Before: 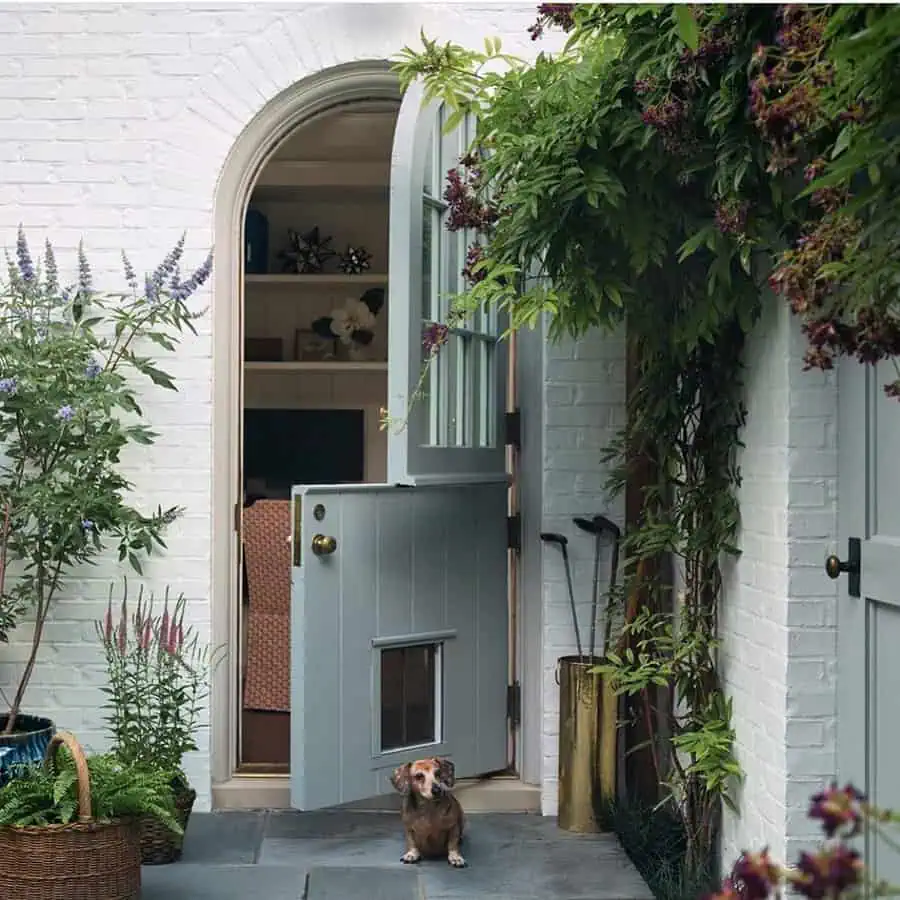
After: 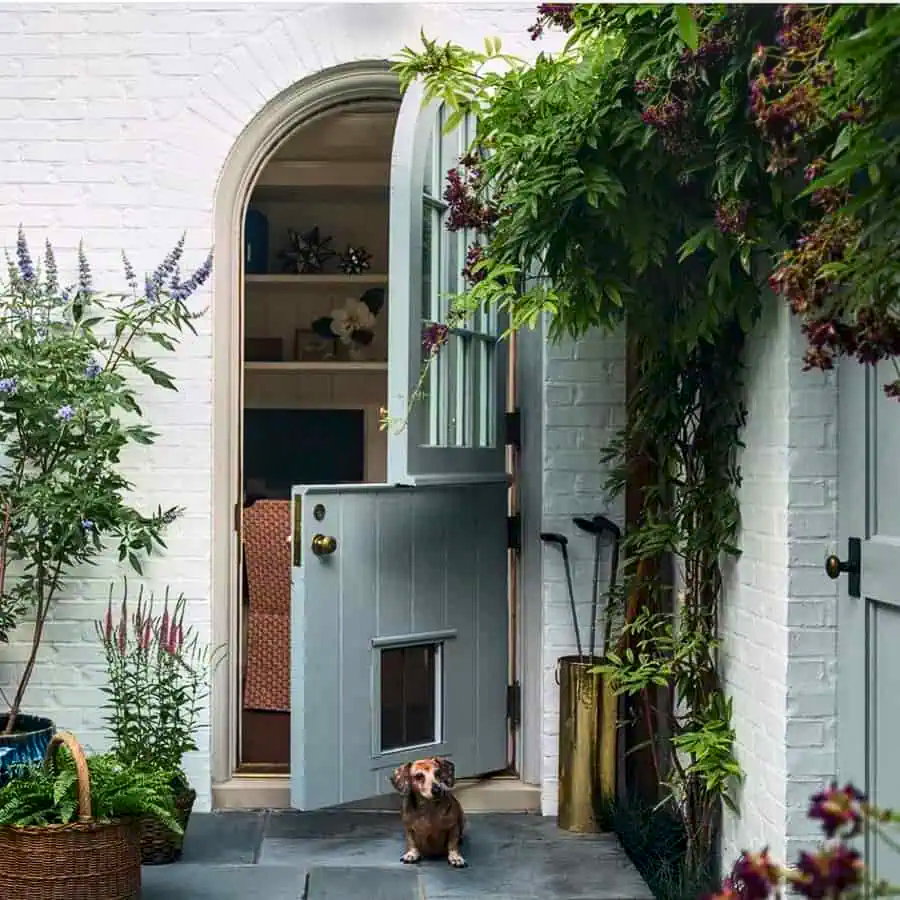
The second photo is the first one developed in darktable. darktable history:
contrast brightness saturation: contrast 0.178, saturation 0.302
local contrast: on, module defaults
